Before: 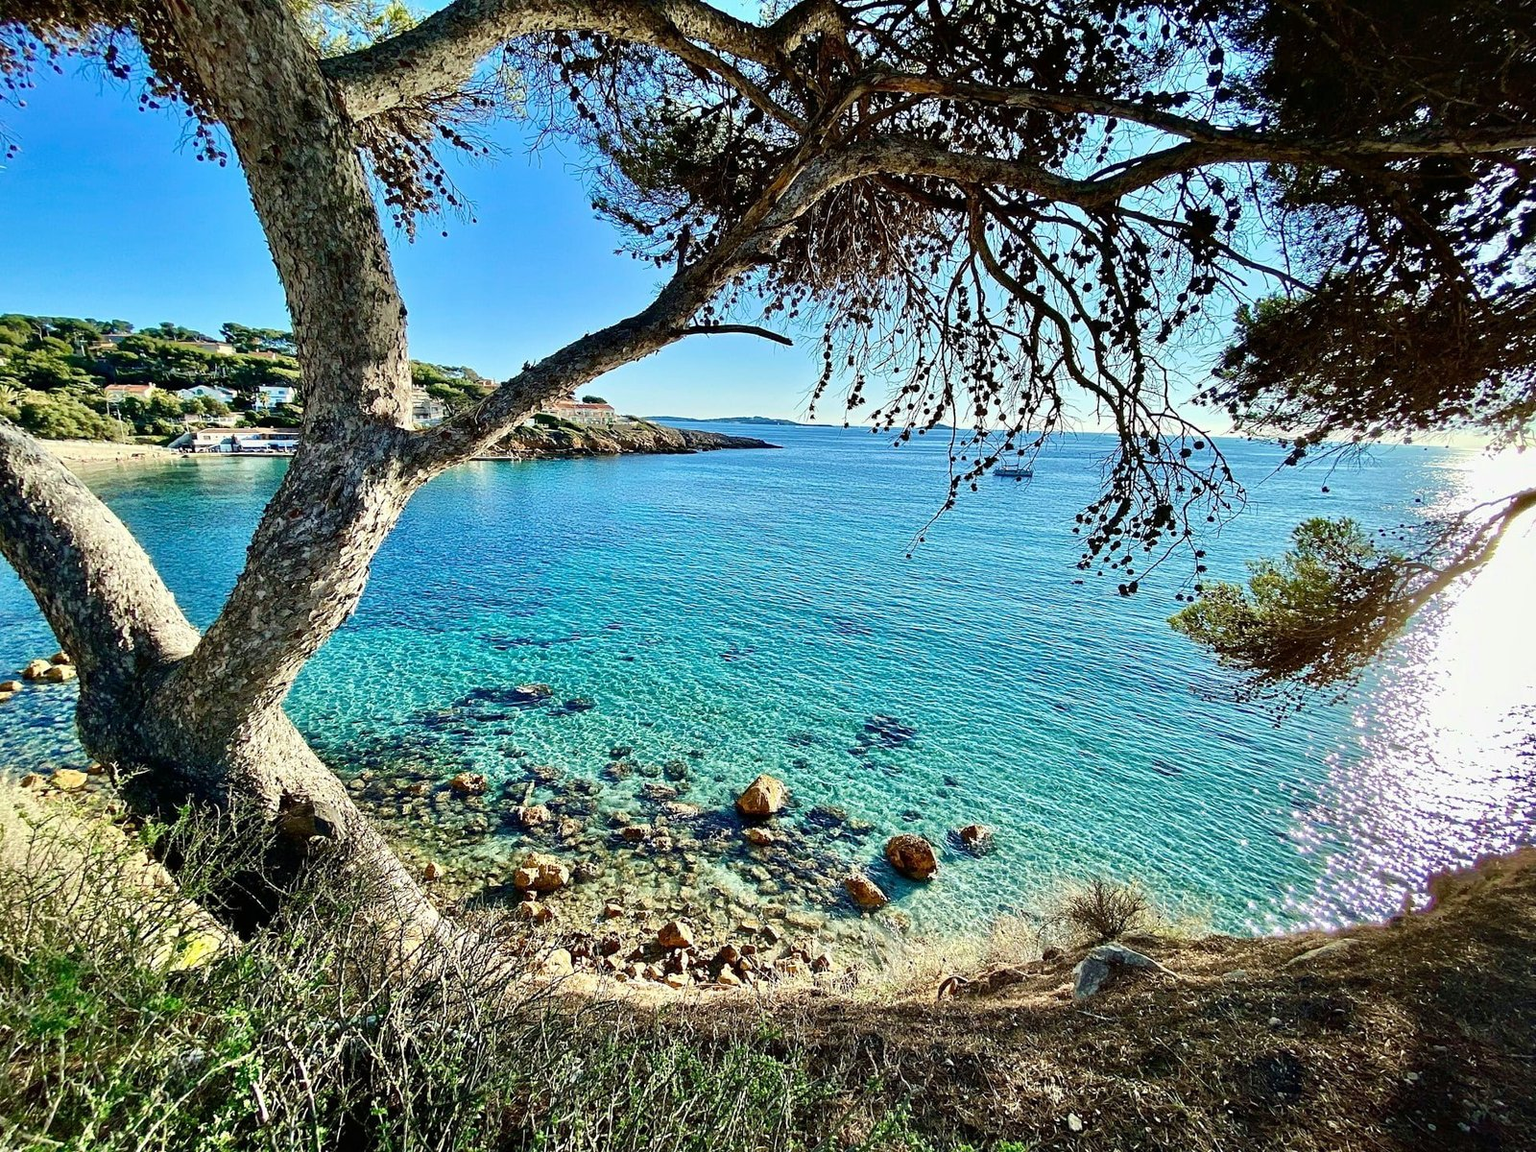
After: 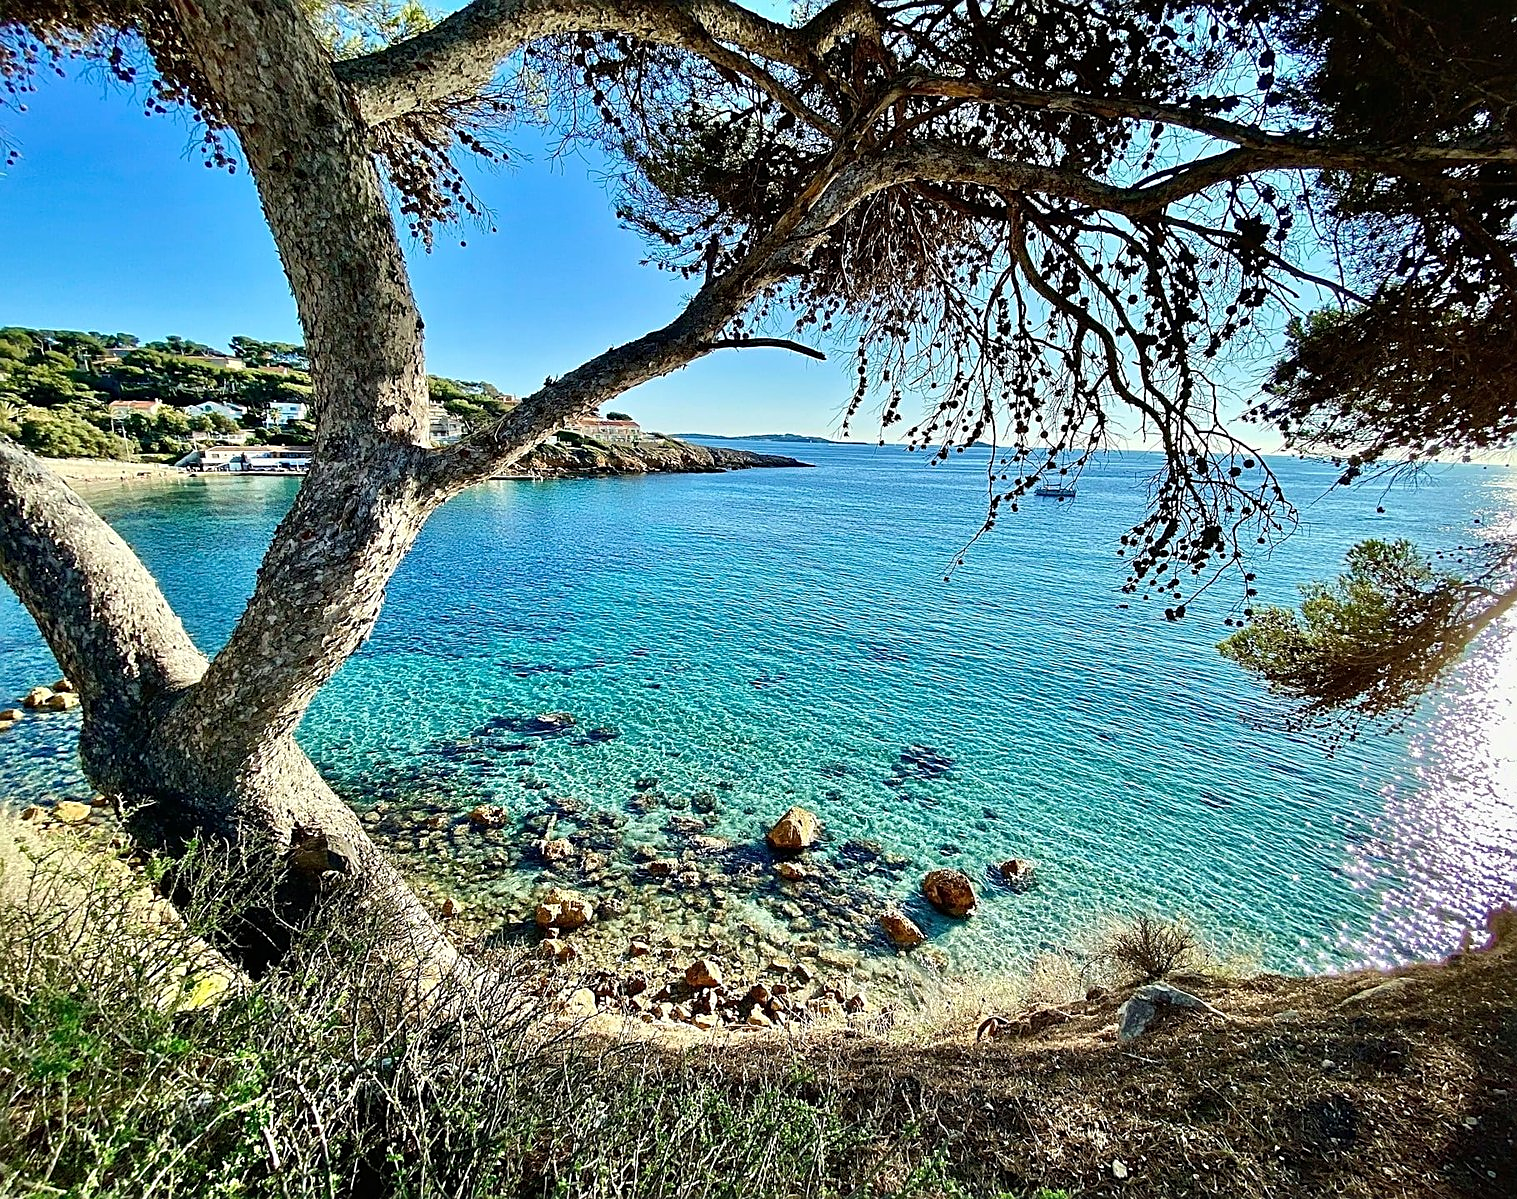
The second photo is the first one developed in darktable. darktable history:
crop and rotate: right 5.167%
exposure: compensate highlight preservation false
tone equalizer: on, module defaults
sharpen: on, module defaults
